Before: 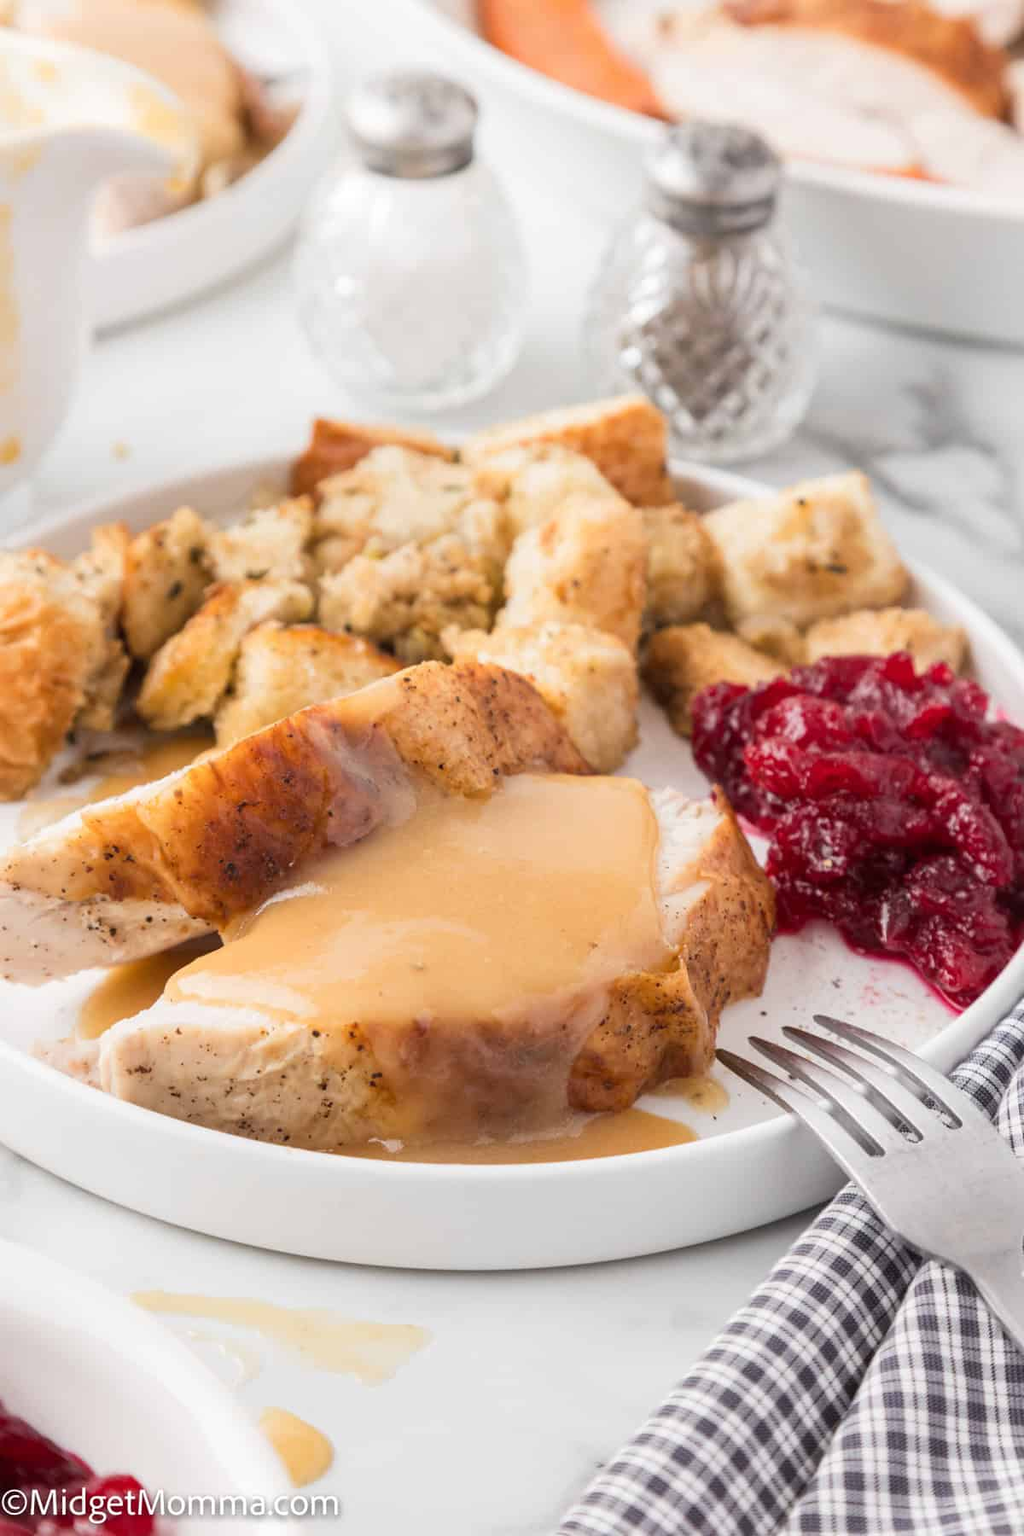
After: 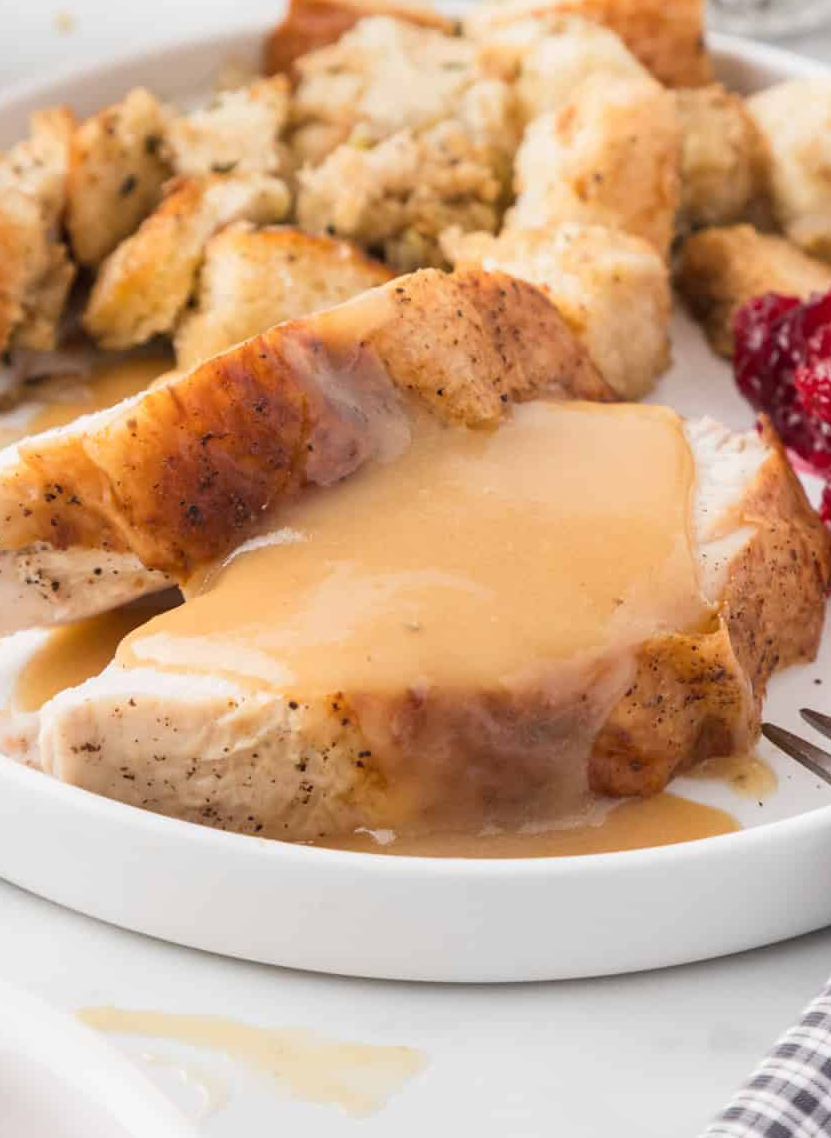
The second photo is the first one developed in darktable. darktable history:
crop: left 6.499%, top 28.13%, right 24.205%, bottom 8.599%
